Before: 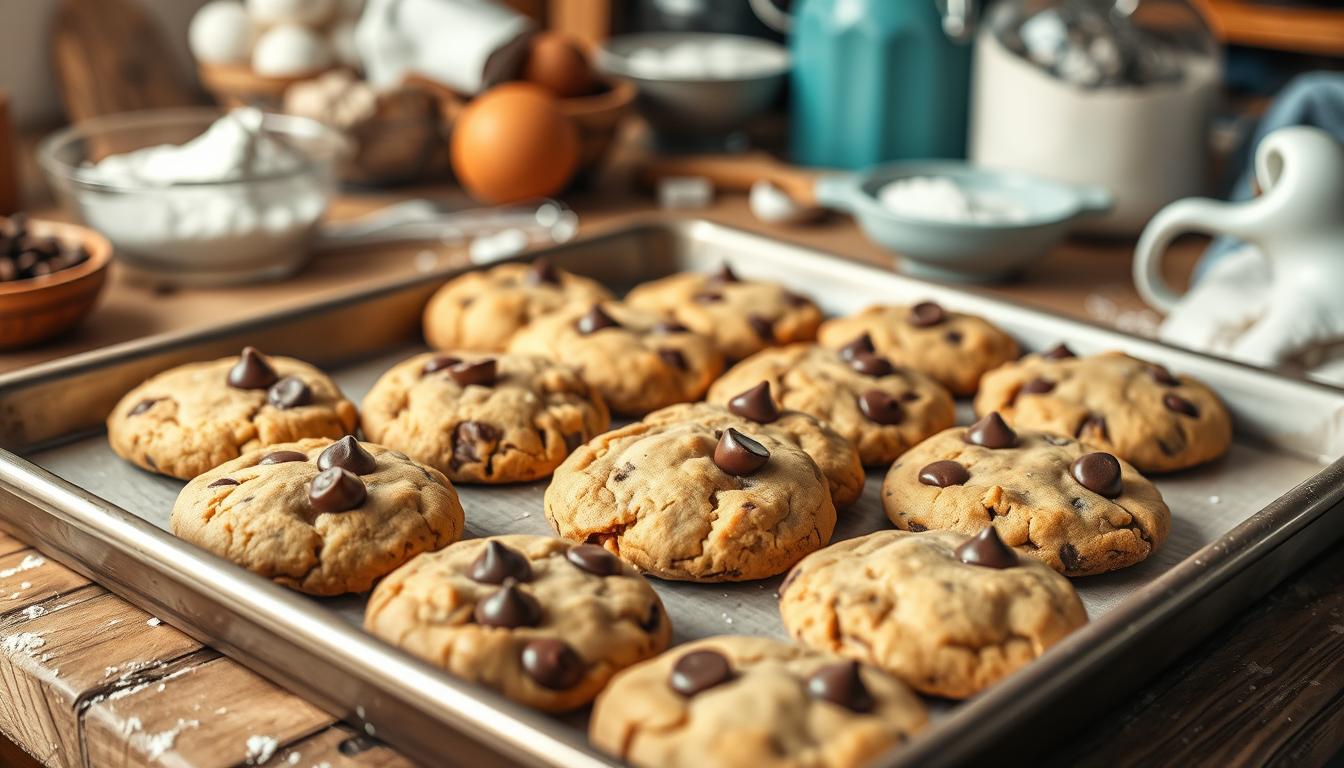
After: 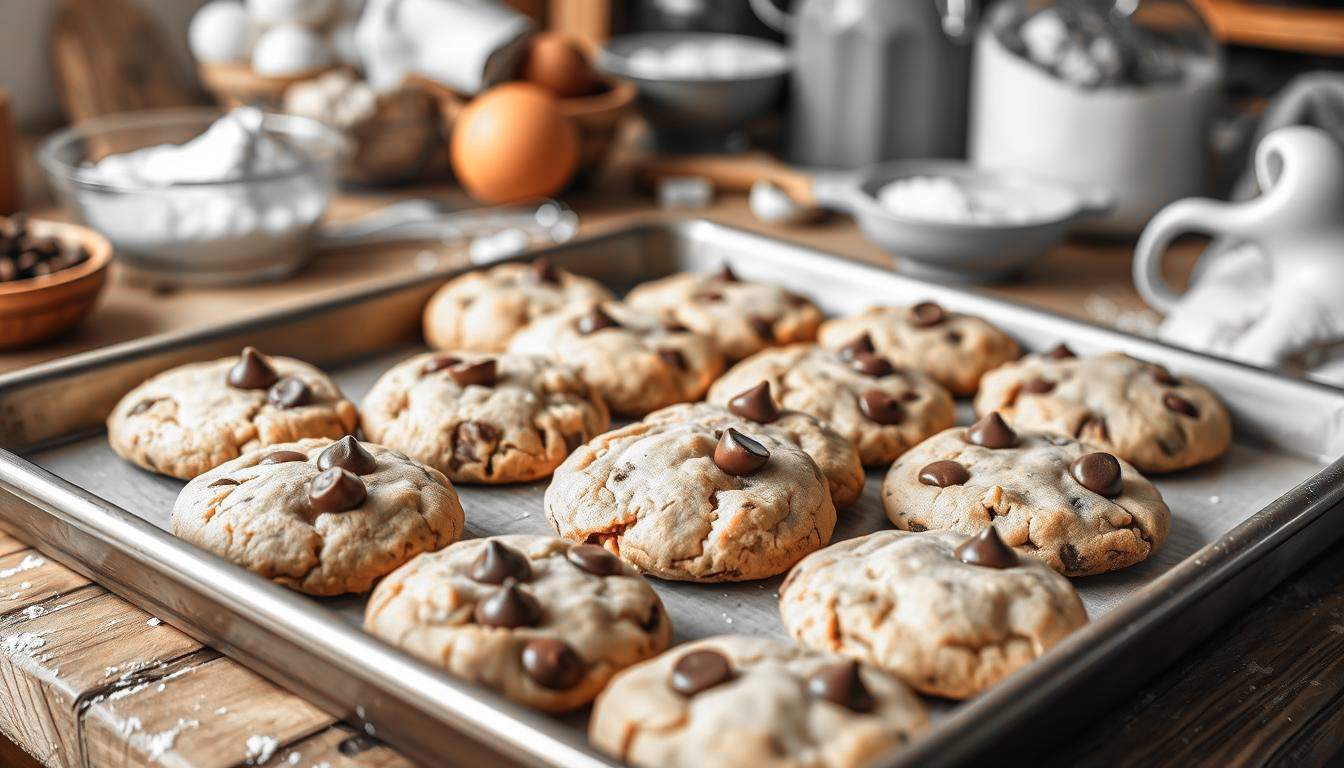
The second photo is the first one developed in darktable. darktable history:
color zones: curves: ch0 [(0, 0.65) (0.096, 0.644) (0.221, 0.539) (0.429, 0.5) (0.571, 0.5) (0.714, 0.5) (0.857, 0.5) (1, 0.65)]; ch1 [(0, 0.5) (0.143, 0.5) (0.257, -0.002) (0.429, 0.04) (0.571, -0.001) (0.714, -0.015) (0.857, 0.024) (1, 0.5)]
